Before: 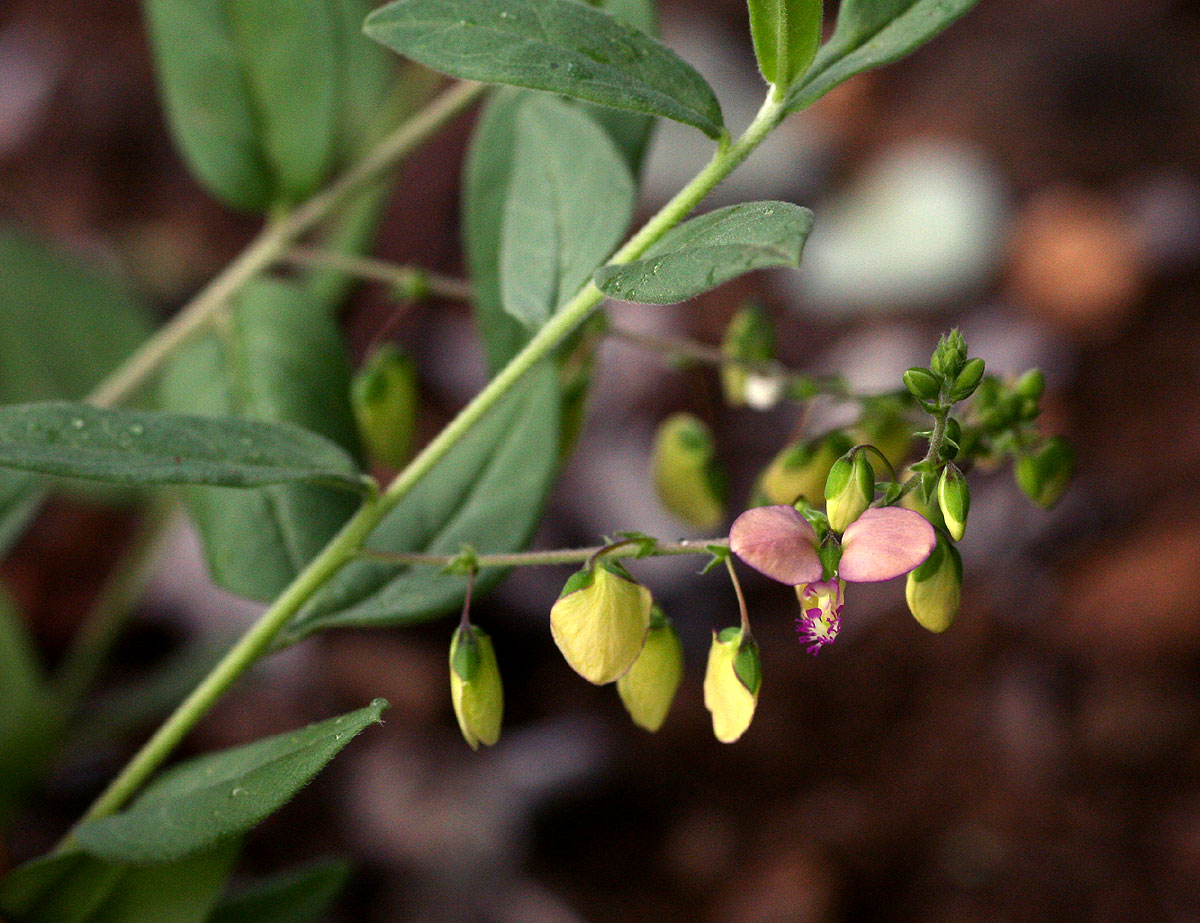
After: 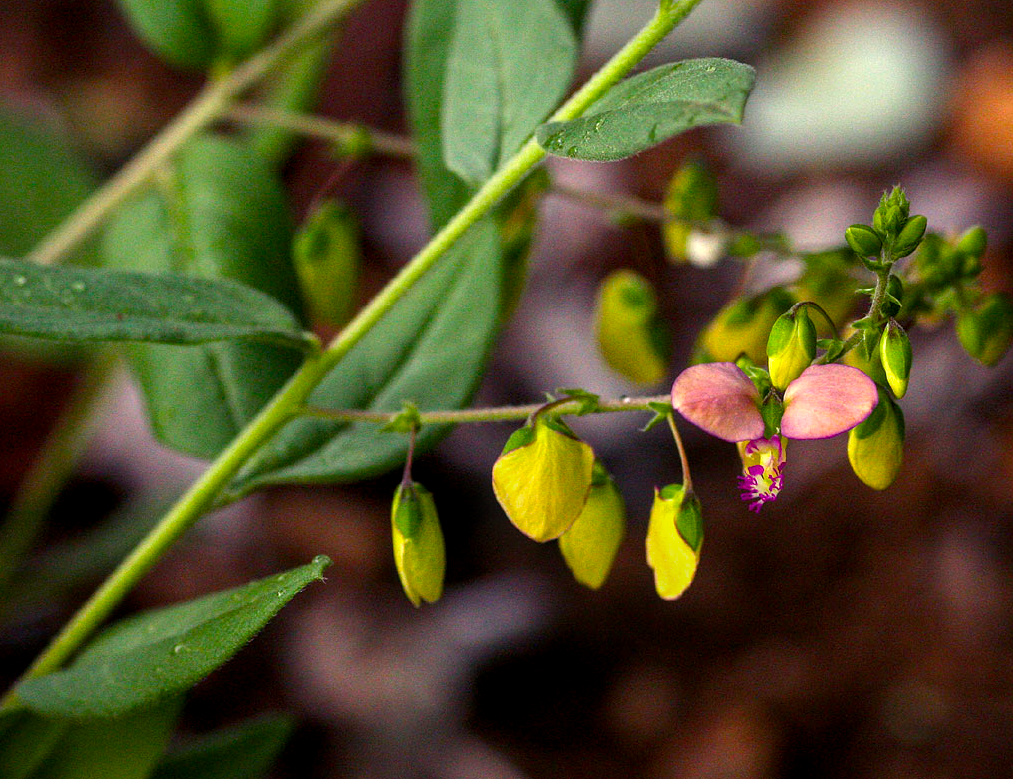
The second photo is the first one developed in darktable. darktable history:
color balance rgb: linear chroma grading › global chroma 15%, perceptual saturation grading › global saturation 30%
crop and rotate: left 4.842%, top 15.51%, right 10.668%
local contrast: on, module defaults
